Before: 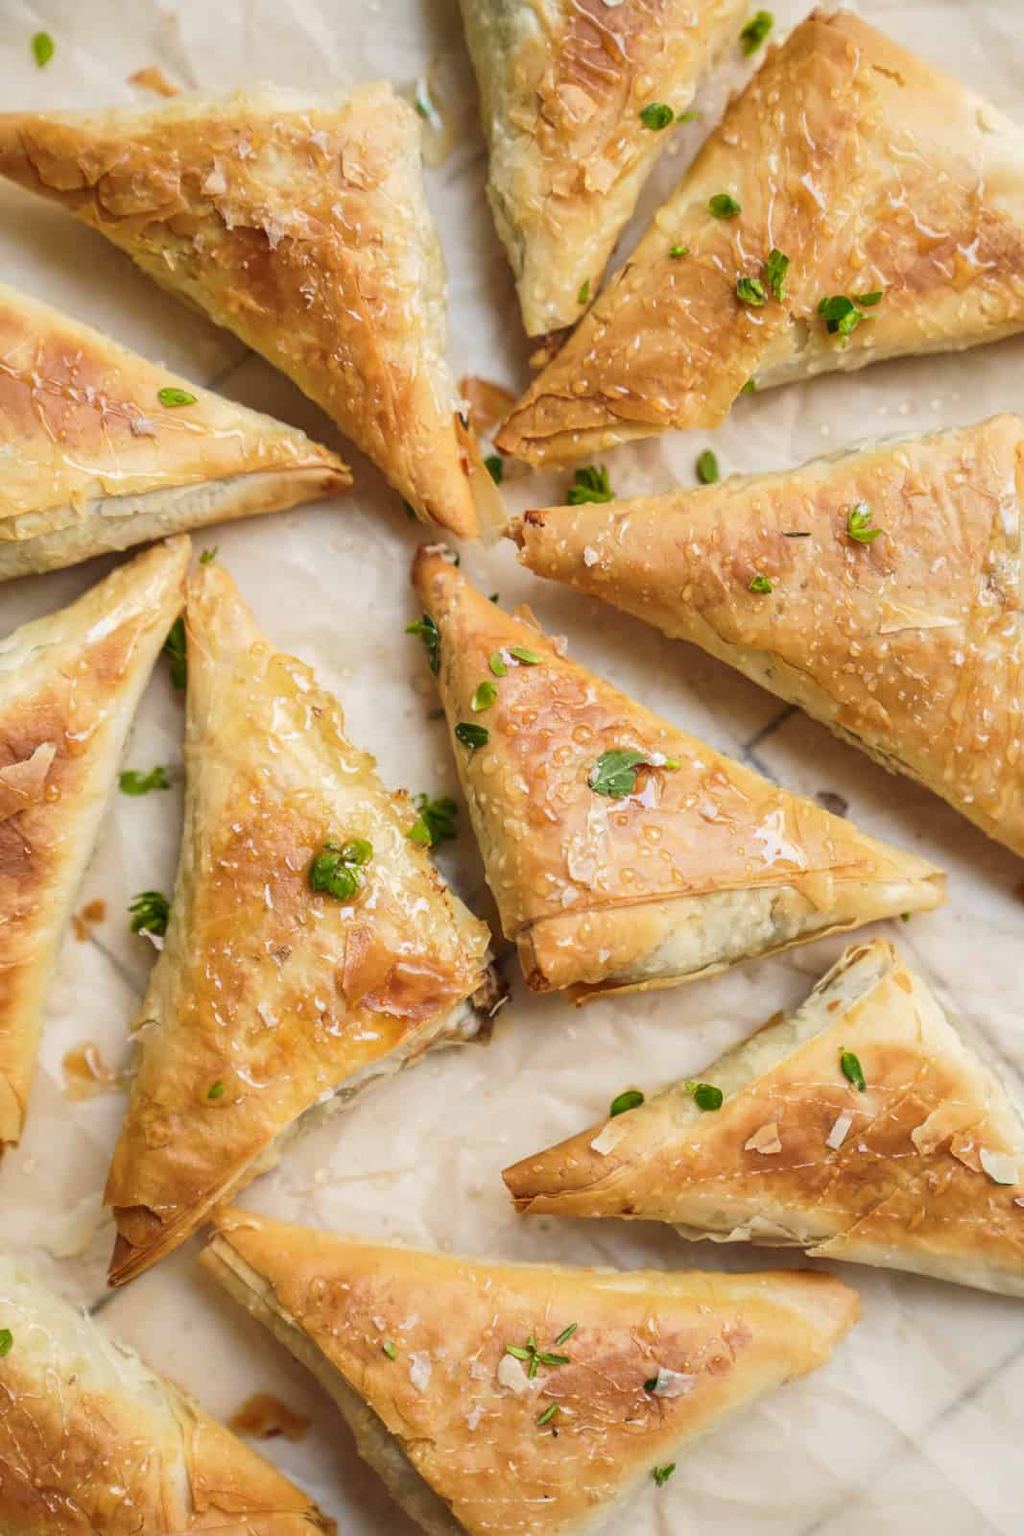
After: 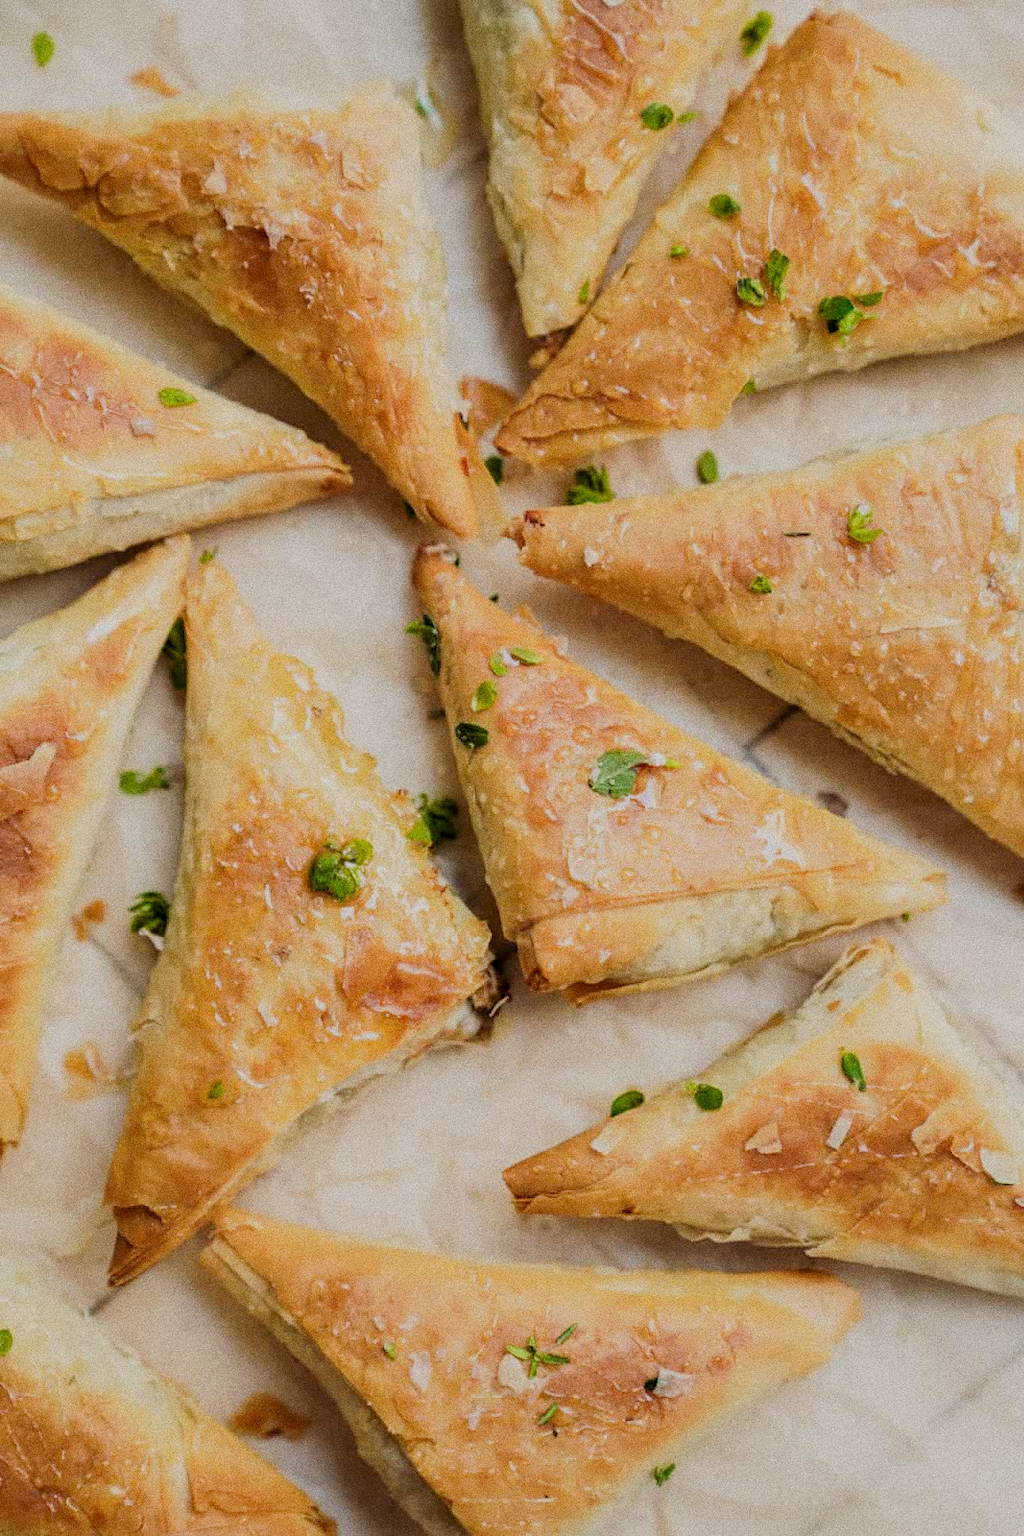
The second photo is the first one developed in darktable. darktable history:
exposure: black level correction 0.005, exposure 0.014 EV, compensate highlight preservation false
filmic rgb: black relative exposure -7.15 EV, white relative exposure 5.36 EV, hardness 3.02
grain: coarseness 0.09 ISO, strength 40%
